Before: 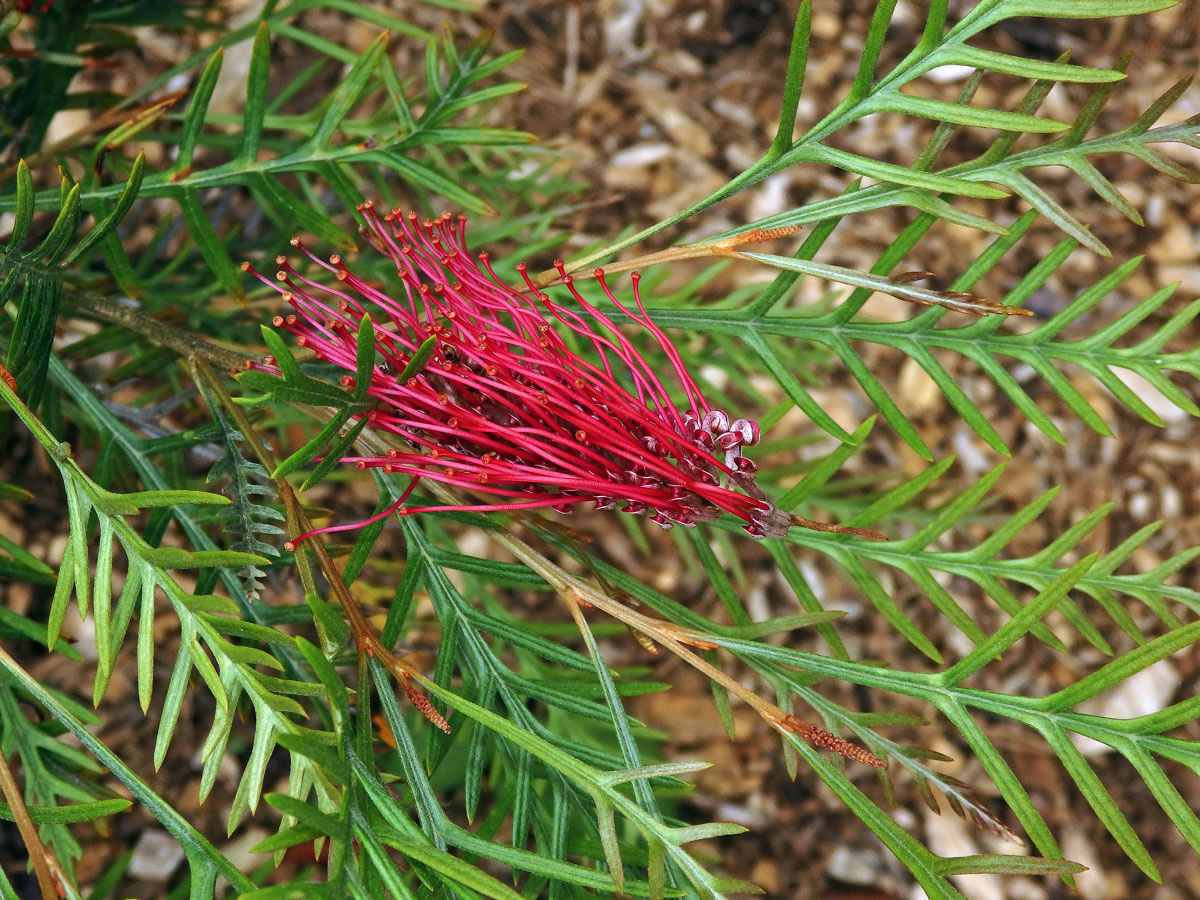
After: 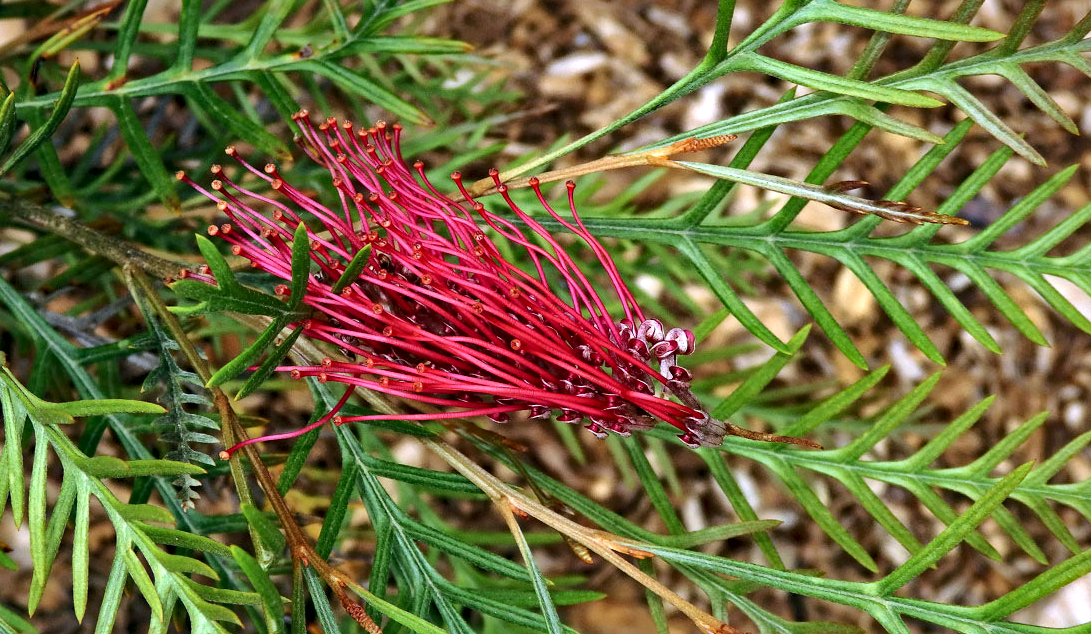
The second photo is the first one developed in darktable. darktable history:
local contrast: mode bilateral grid, contrast 25, coarseness 59, detail 151%, midtone range 0.2
crop: left 5.483%, top 10.151%, right 3.54%, bottom 19.368%
haze removal: compatibility mode true
